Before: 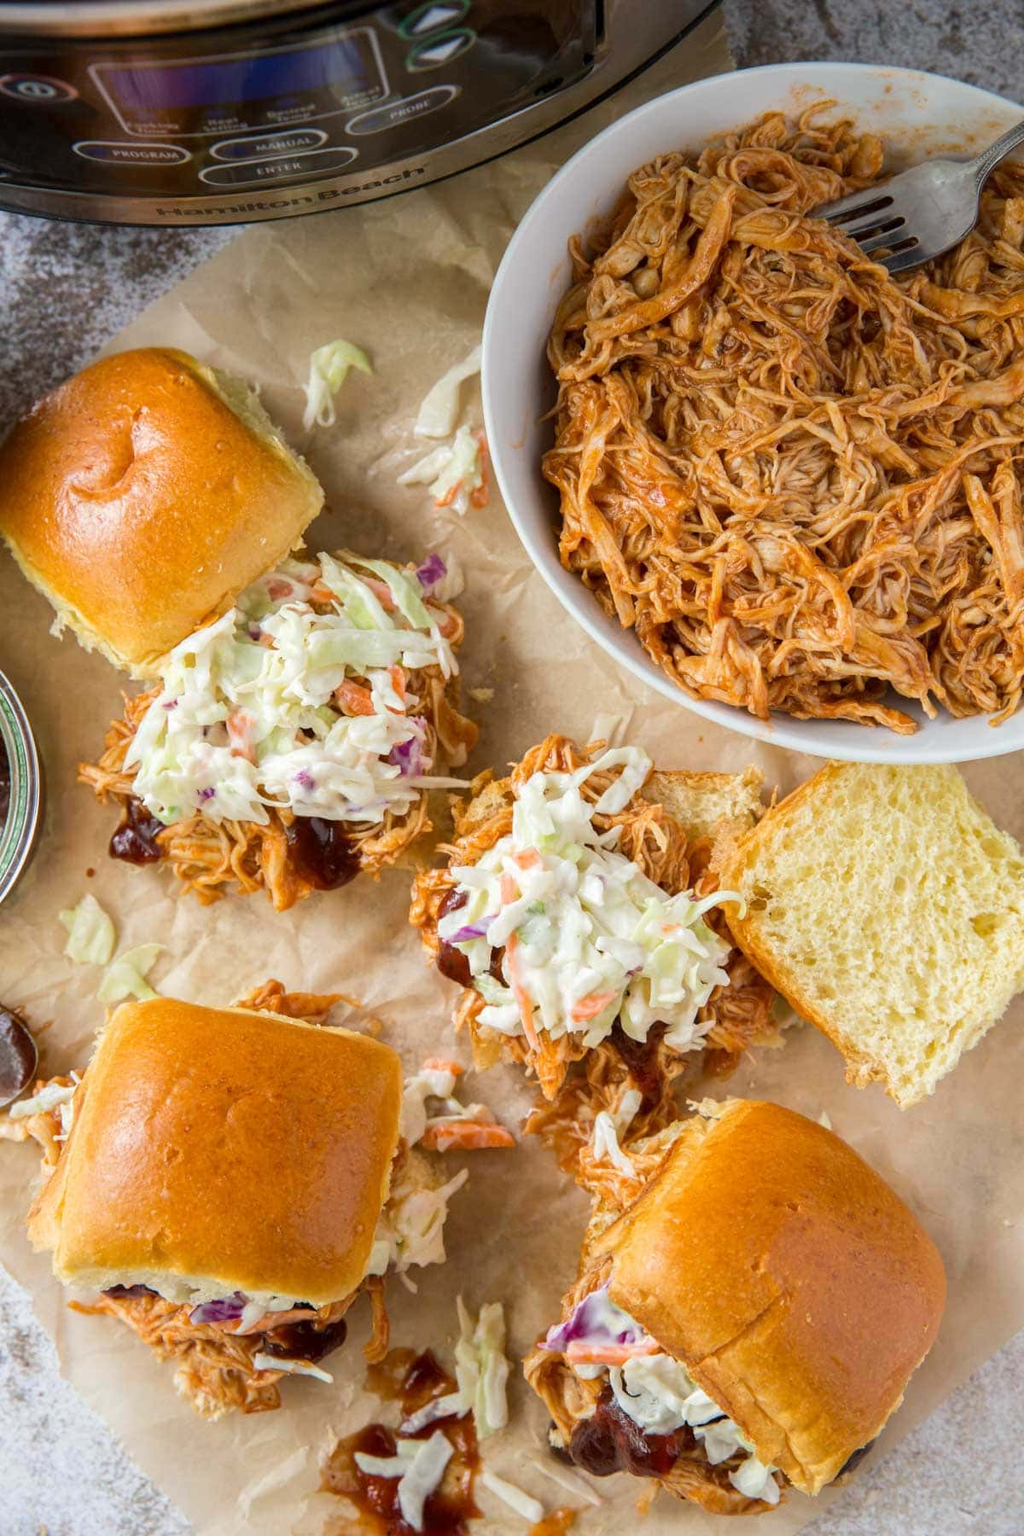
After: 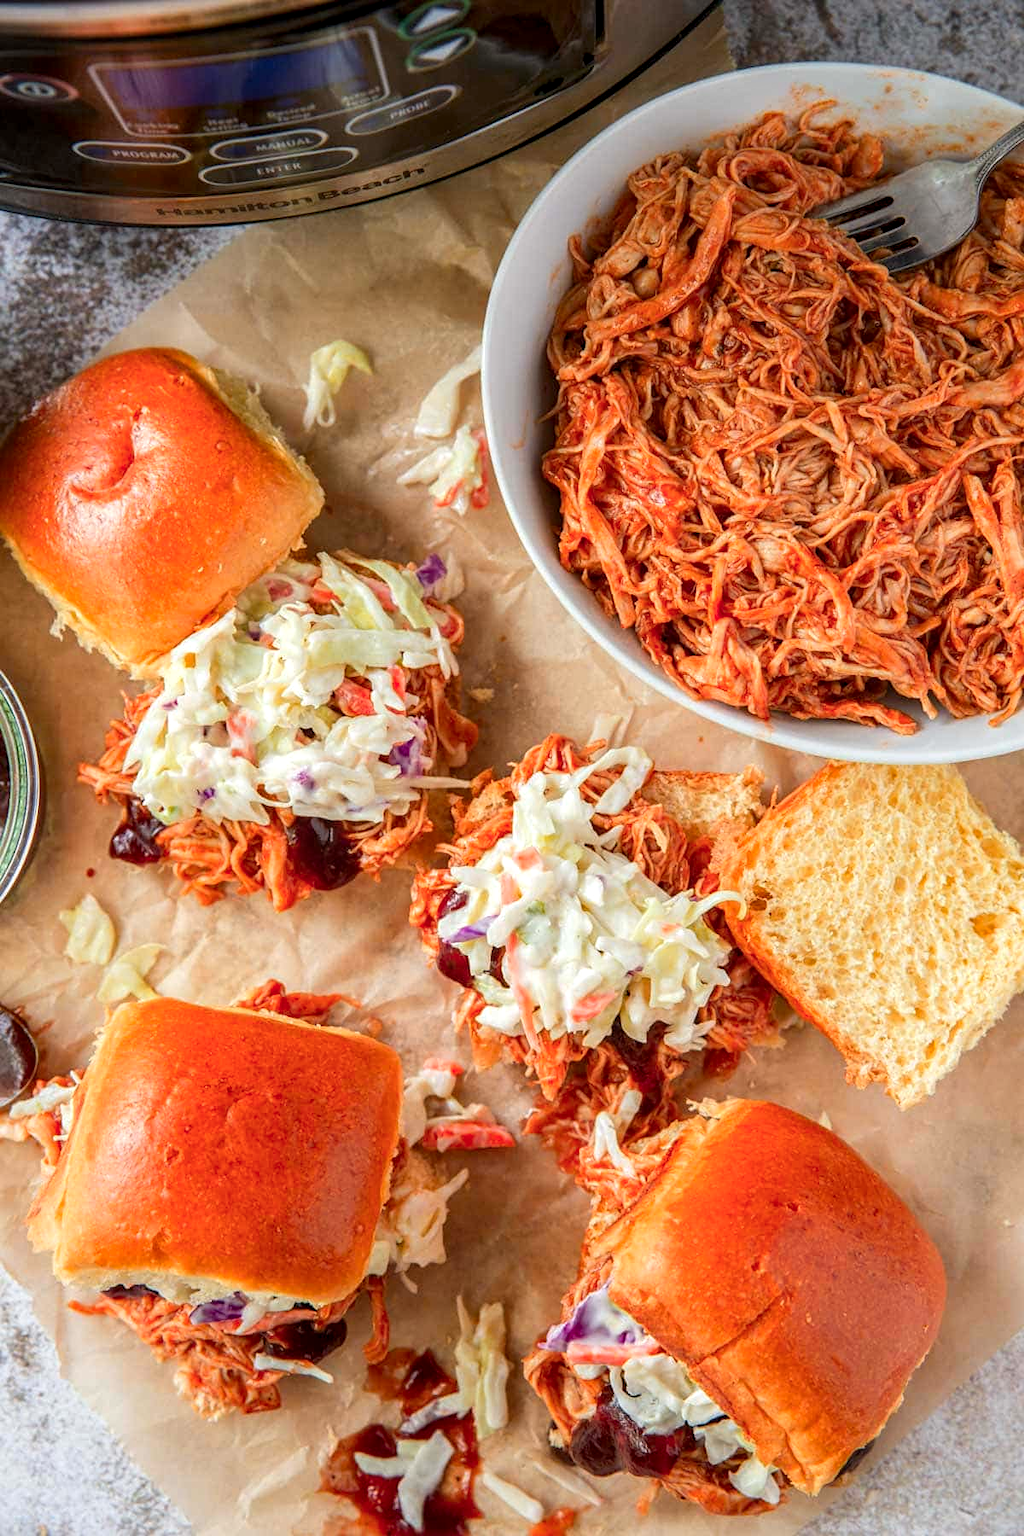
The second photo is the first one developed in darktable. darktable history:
sharpen: amount 0.212
local contrast: on, module defaults
color zones: curves: ch1 [(0.24, 0.634) (0.75, 0.5)]; ch2 [(0.253, 0.437) (0.745, 0.491)]
